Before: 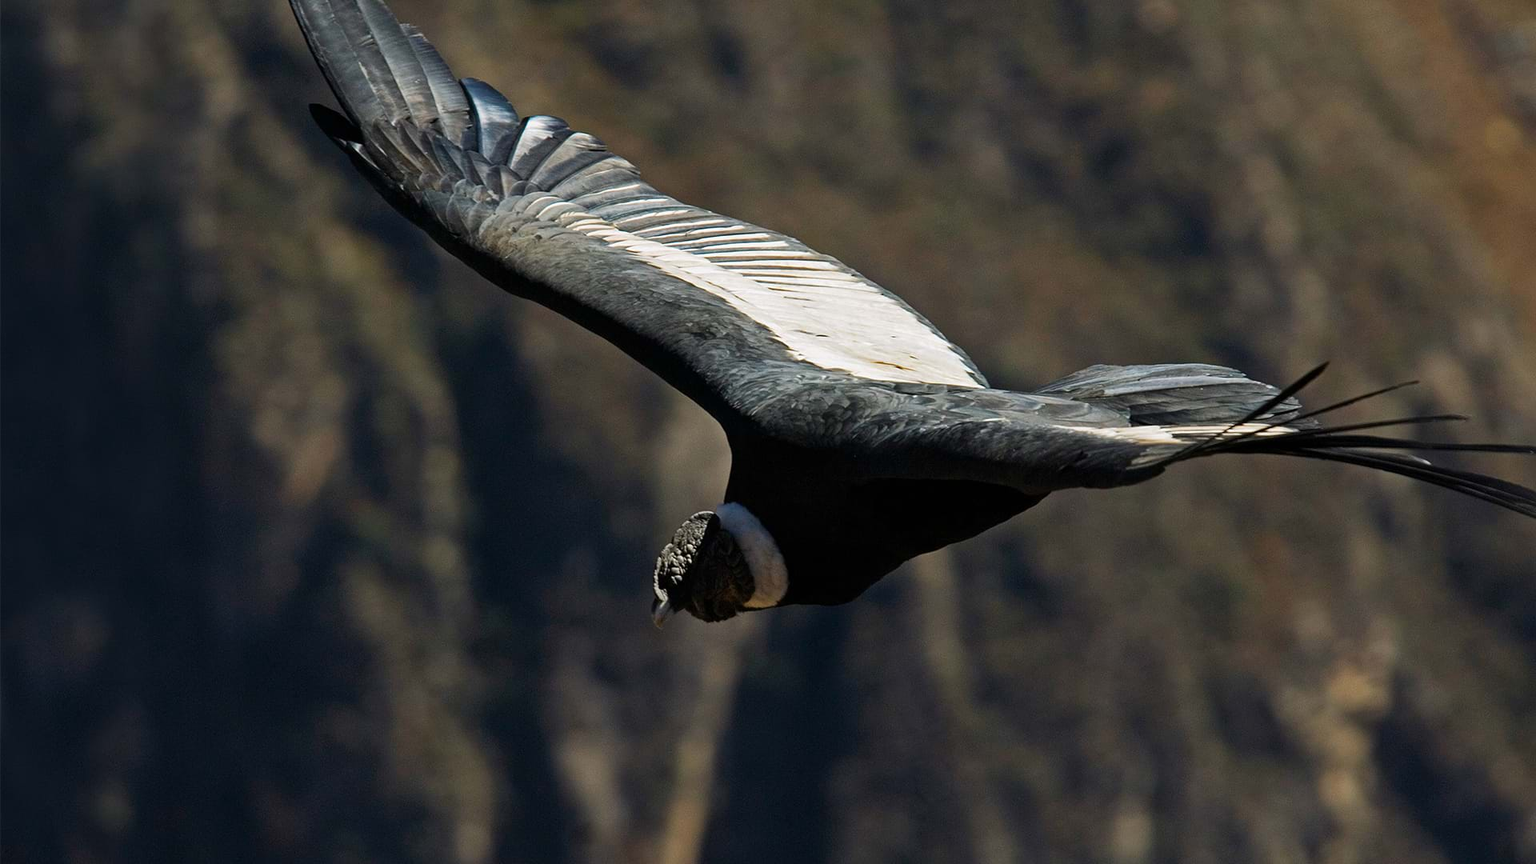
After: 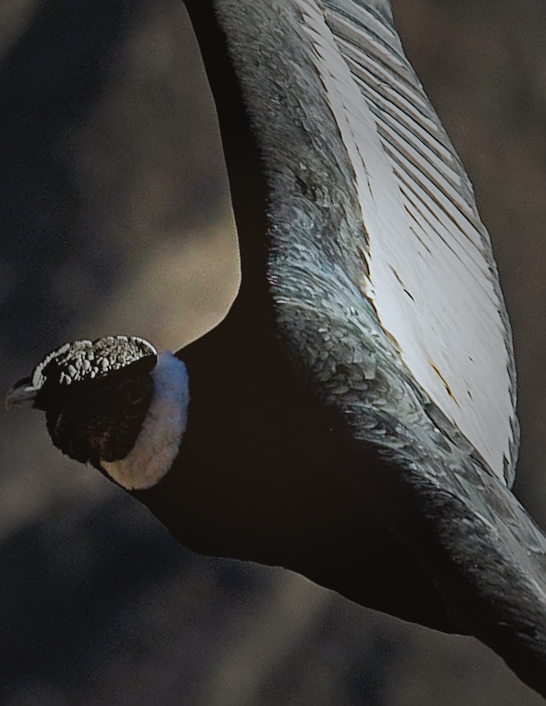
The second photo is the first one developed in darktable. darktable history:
sharpen: radius 1.97
crop and rotate: angle -45.35°, top 16.262%, right 0.8%, bottom 11.608%
color correction: highlights a* -3.01, highlights b* -6.9, shadows a* 3.23, shadows b* 5.71
vignetting: fall-off start 31.41%, fall-off radius 35.34%
shadows and highlights: shadows 39.74, highlights -60.1, highlights color adjustment 0.273%
contrast brightness saturation: contrast -0.115
base curve: curves: ch0 [(0, 0) (0.005, 0.002) (0.193, 0.295) (0.399, 0.664) (0.75, 0.928) (1, 1)], preserve colors none
